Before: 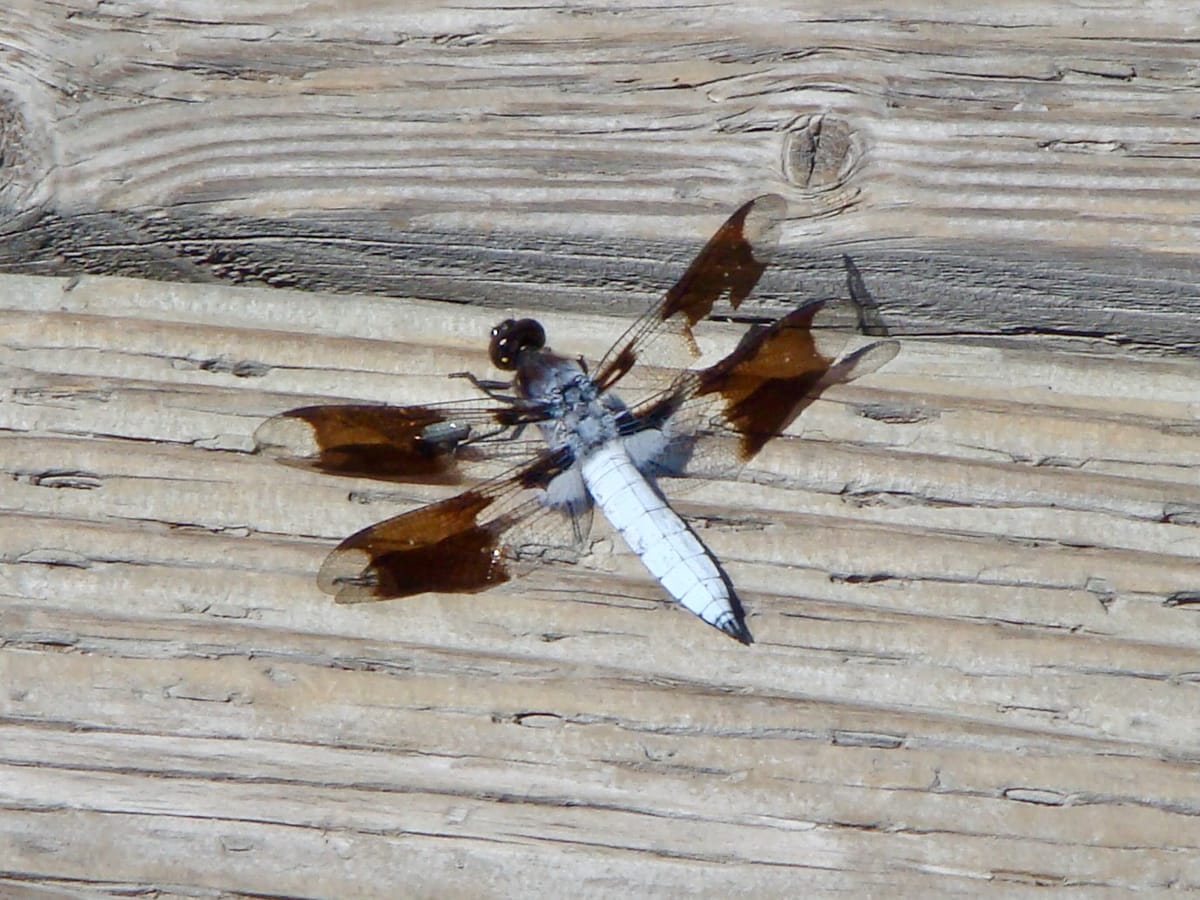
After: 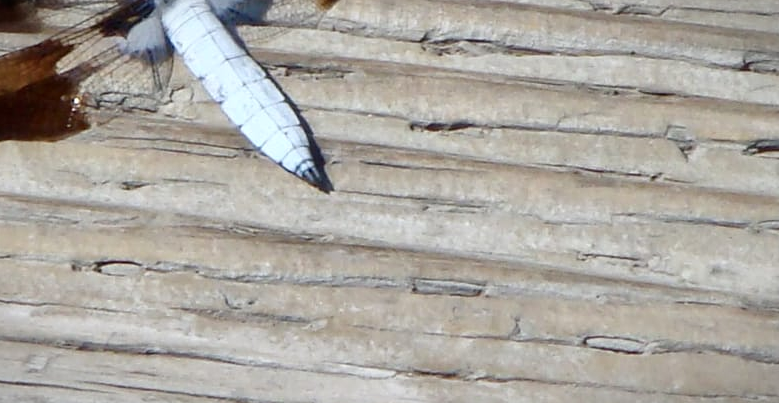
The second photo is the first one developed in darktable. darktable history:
crop and rotate: left 35.071%, top 50.245%, bottom 4.919%
vignetting: fall-off start 100.43%, fall-off radius 65.16%, automatic ratio true, unbound false
local contrast: mode bilateral grid, contrast 21, coarseness 49, detail 119%, midtone range 0.2
